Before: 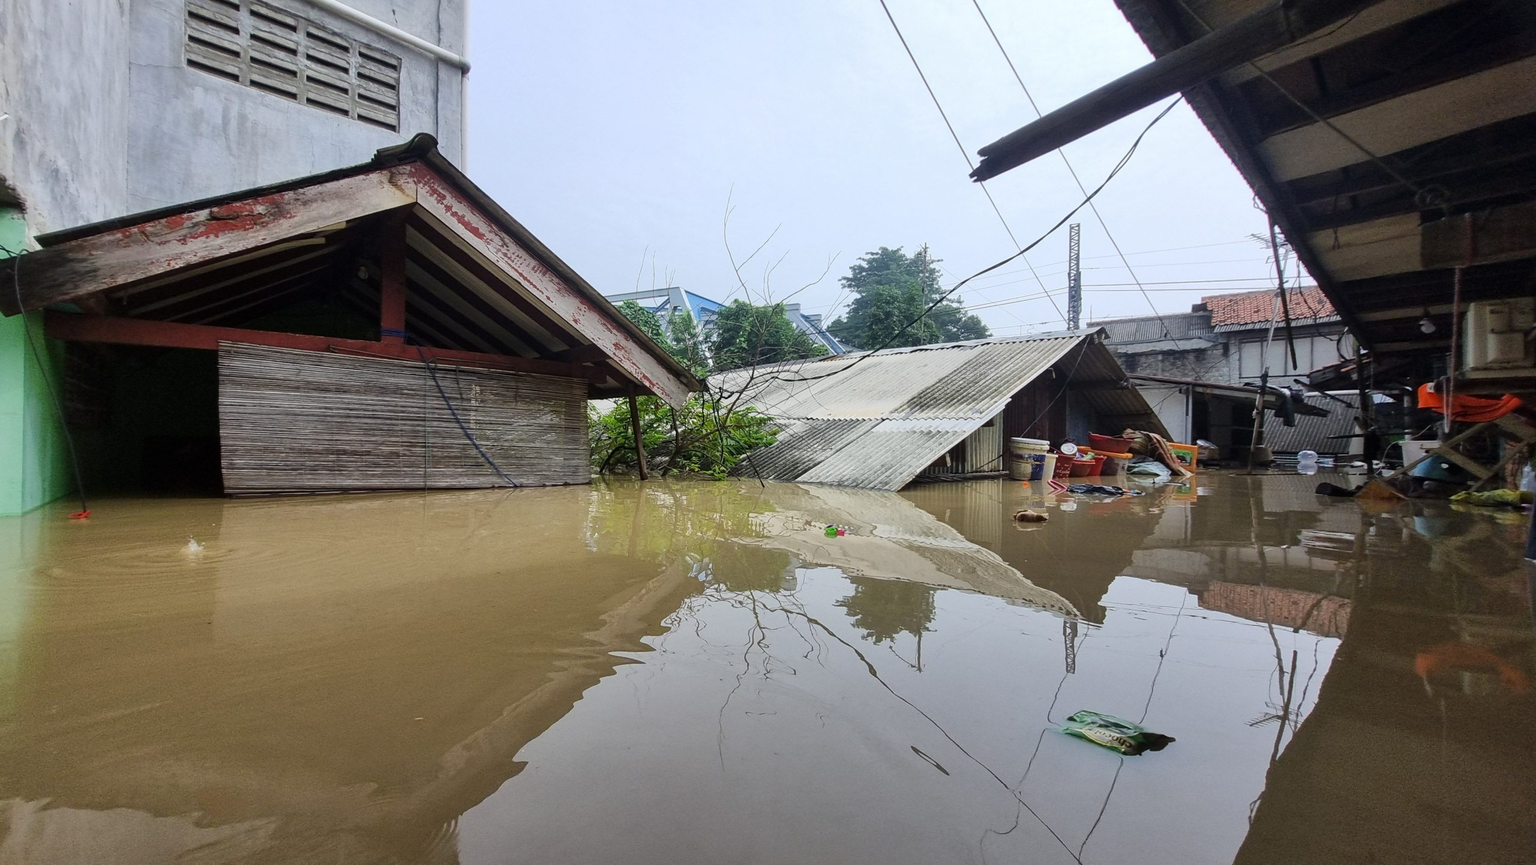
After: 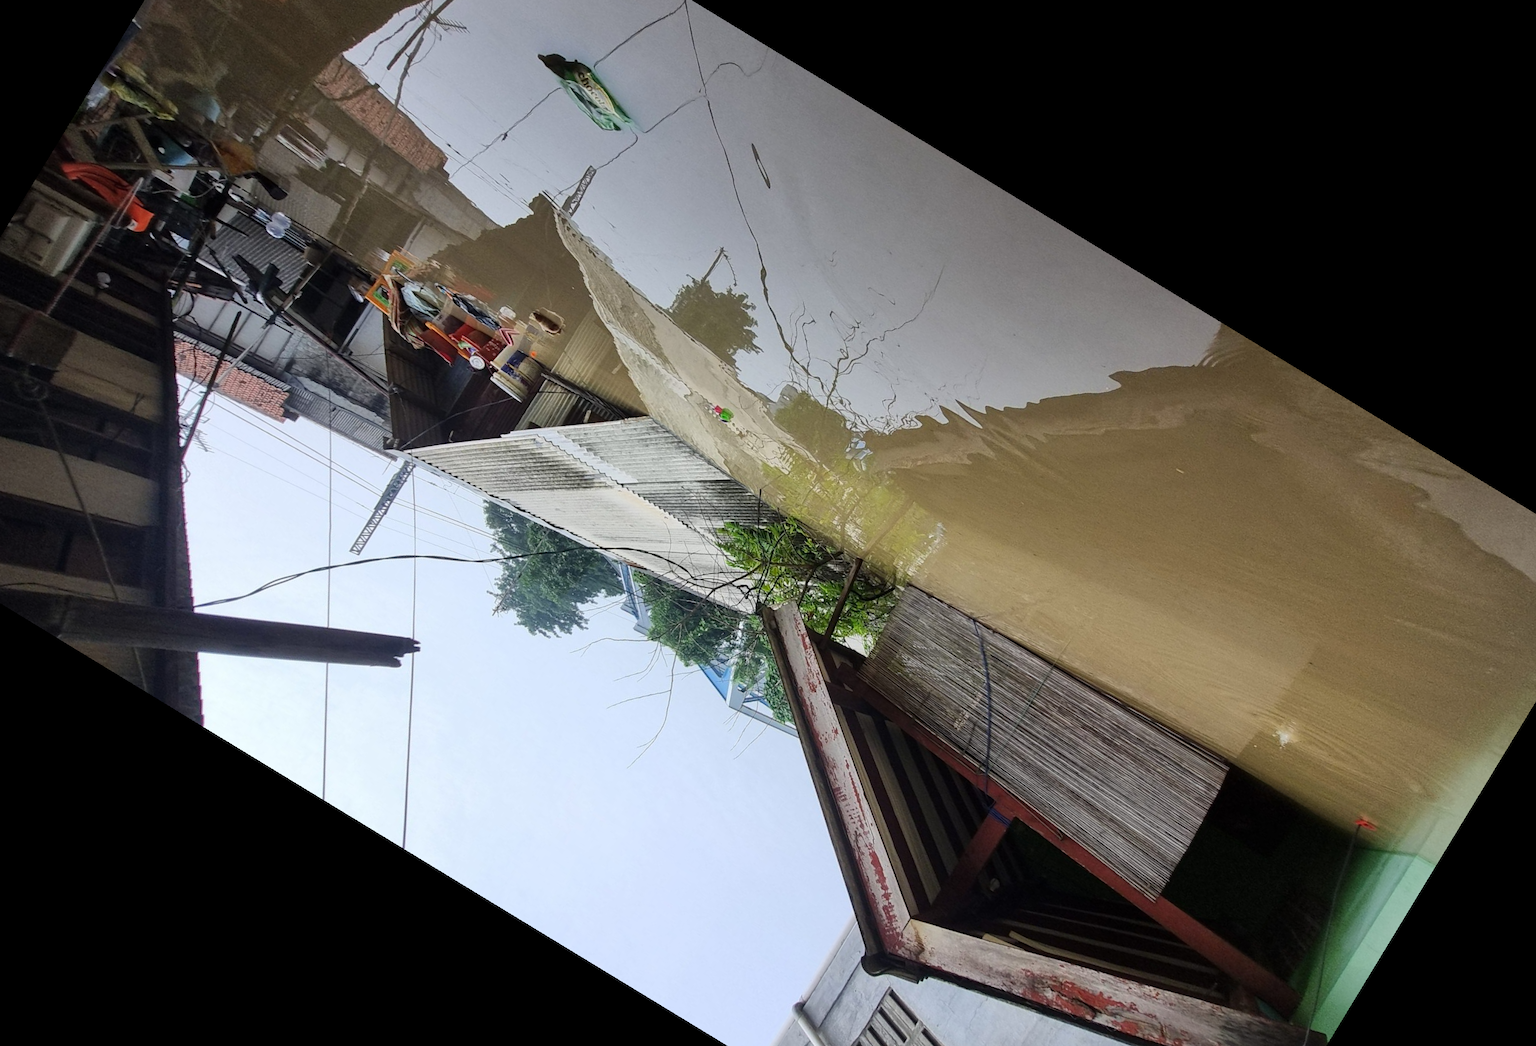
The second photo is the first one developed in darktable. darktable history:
crop and rotate: angle 148.68°, left 9.111%, top 15.603%, right 4.588%, bottom 17.041%
vignetting: brightness -0.167
